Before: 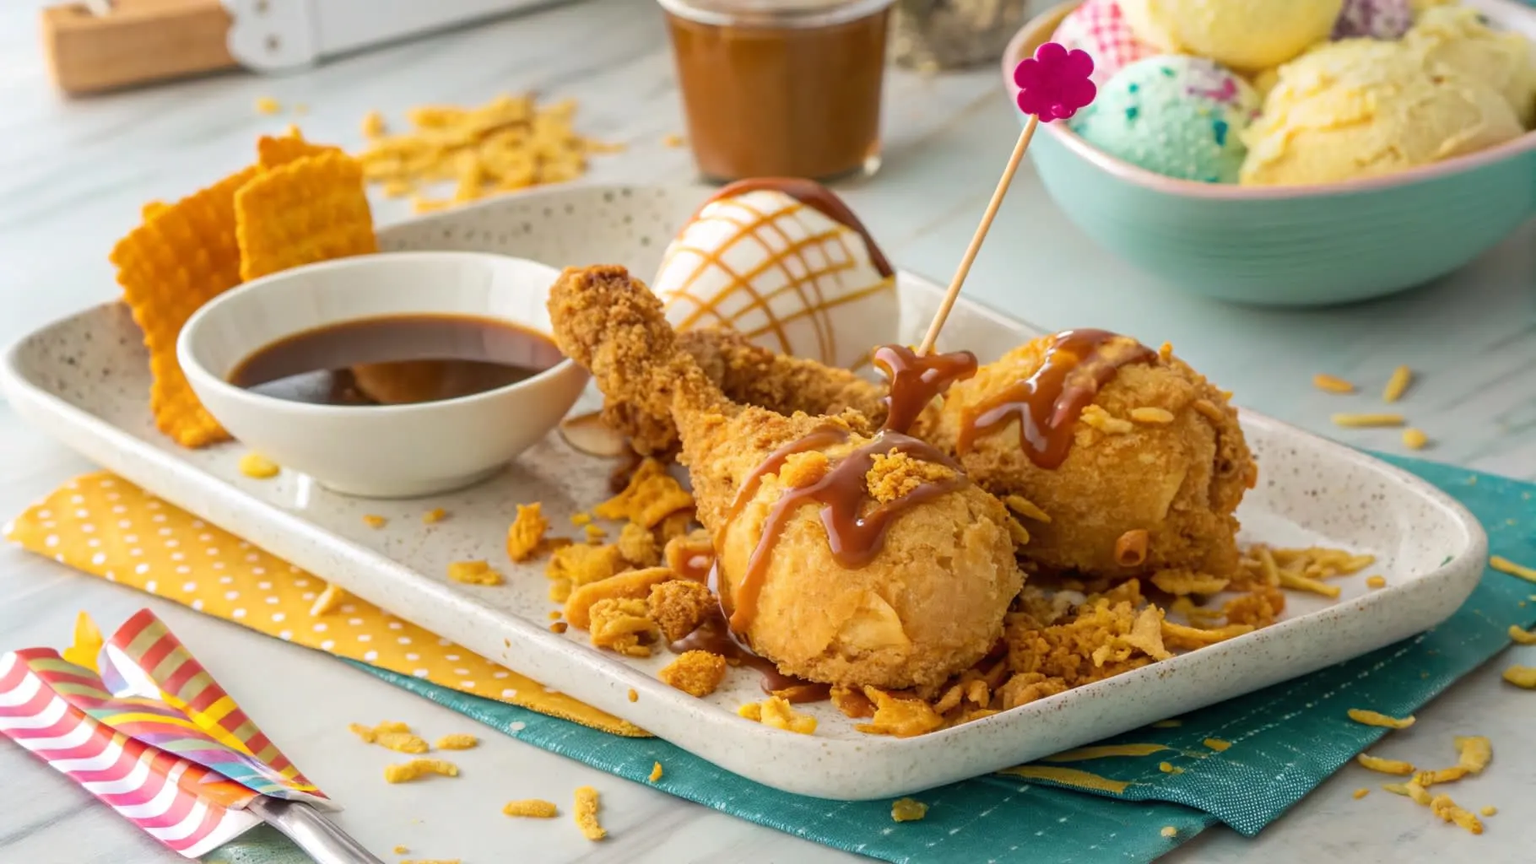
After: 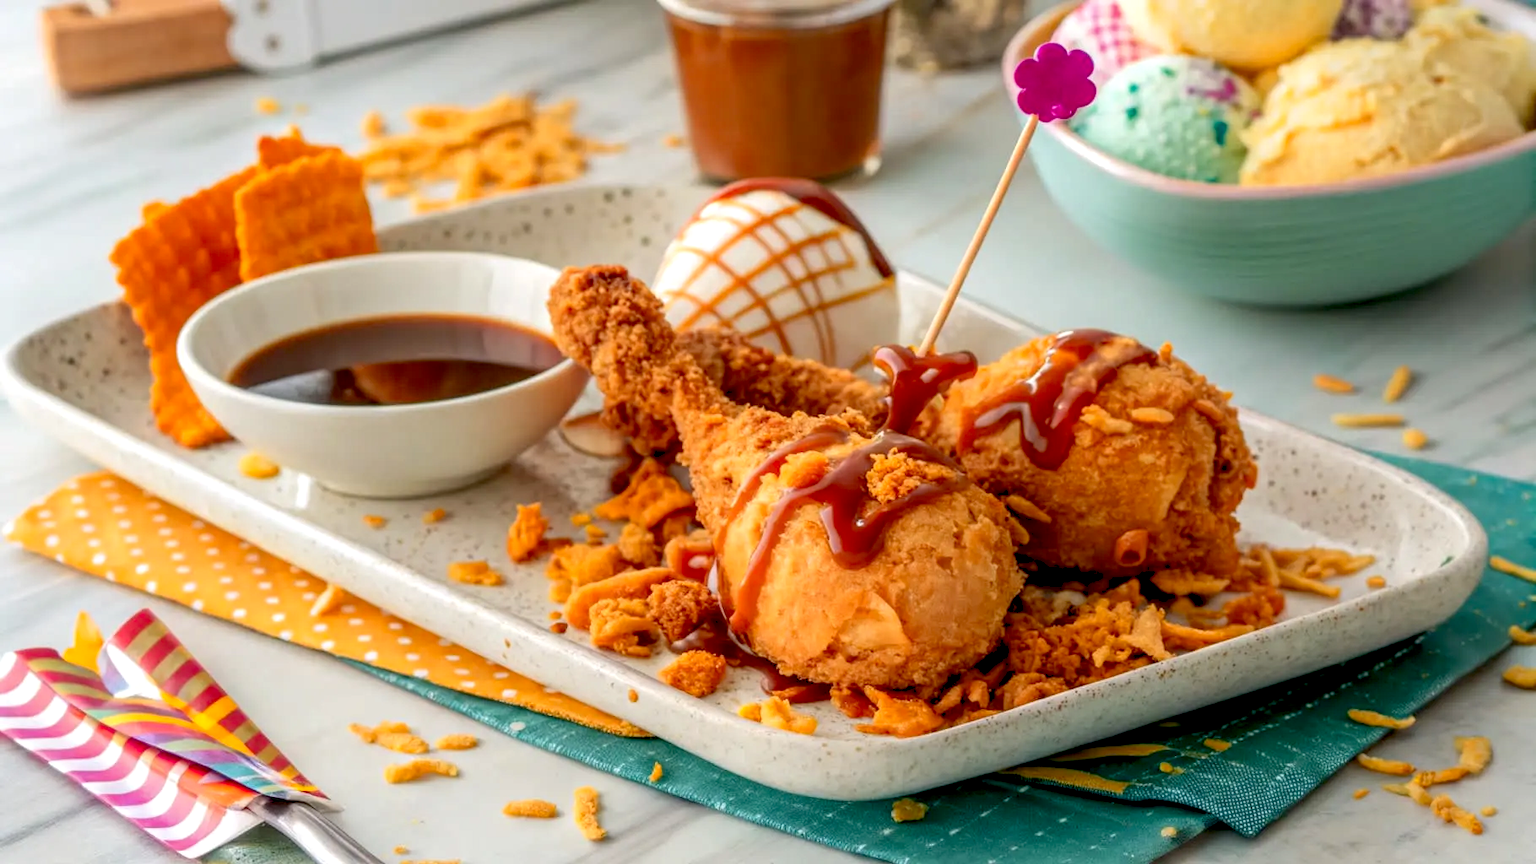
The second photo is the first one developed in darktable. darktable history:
levels: white 90.65%
color zones: curves: ch1 [(0.235, 0.558) (0.75, 0.5)]; ch2 [(0.25, 0.462) (0.749, 0.457)]
exposure: black level correction 0.014, compensate highlight preservation false
local contrast: on, module defaults
